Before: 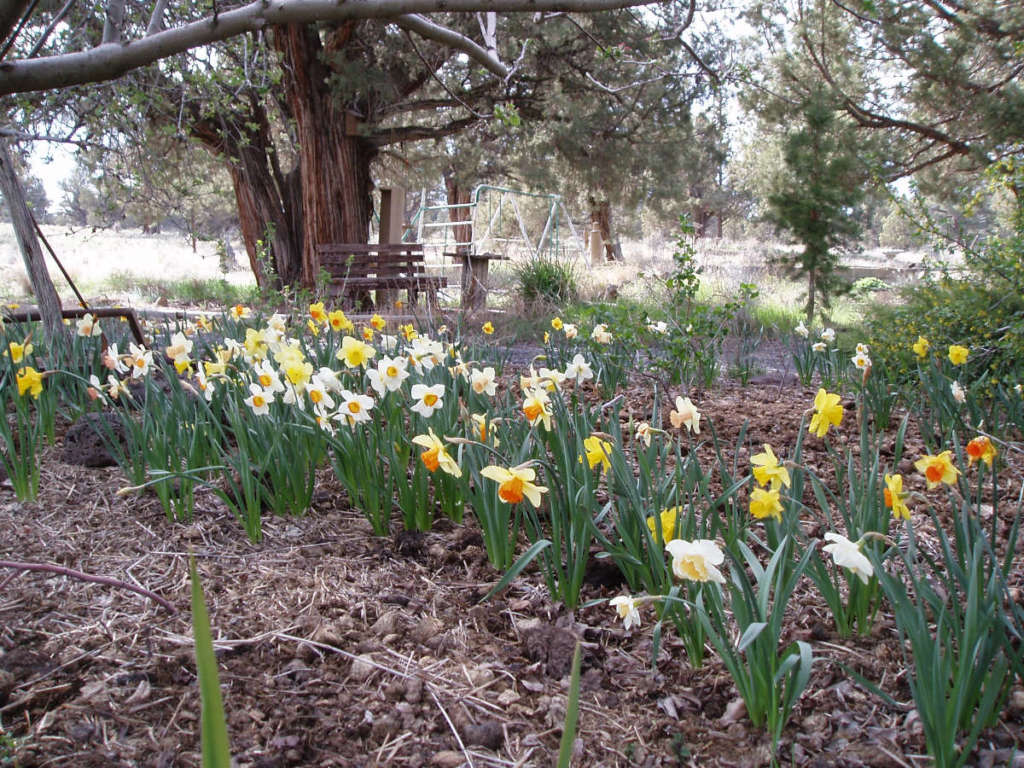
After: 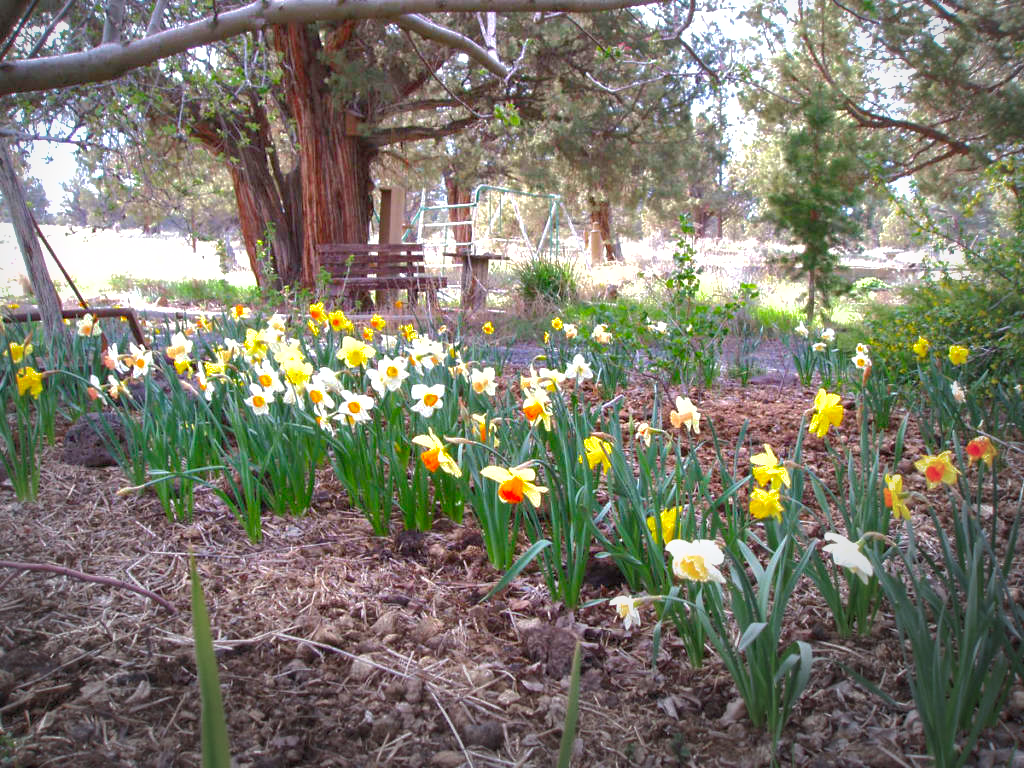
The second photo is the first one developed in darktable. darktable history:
contrast brightness saturation: saturation 0.492
exposure: exposure 0.6 EV, compensate highlight preservation false
vignetting: center (-0.054, -0.353), automatic ratio true
shadows and highlights: shadows 61.04, highlights -59.72
